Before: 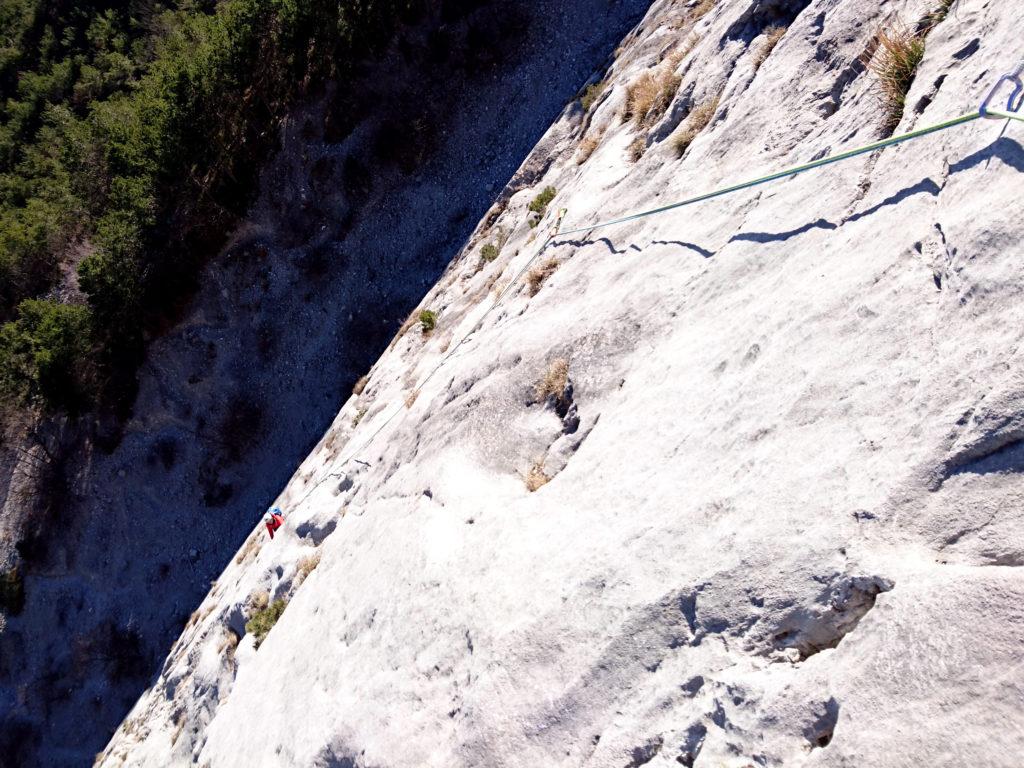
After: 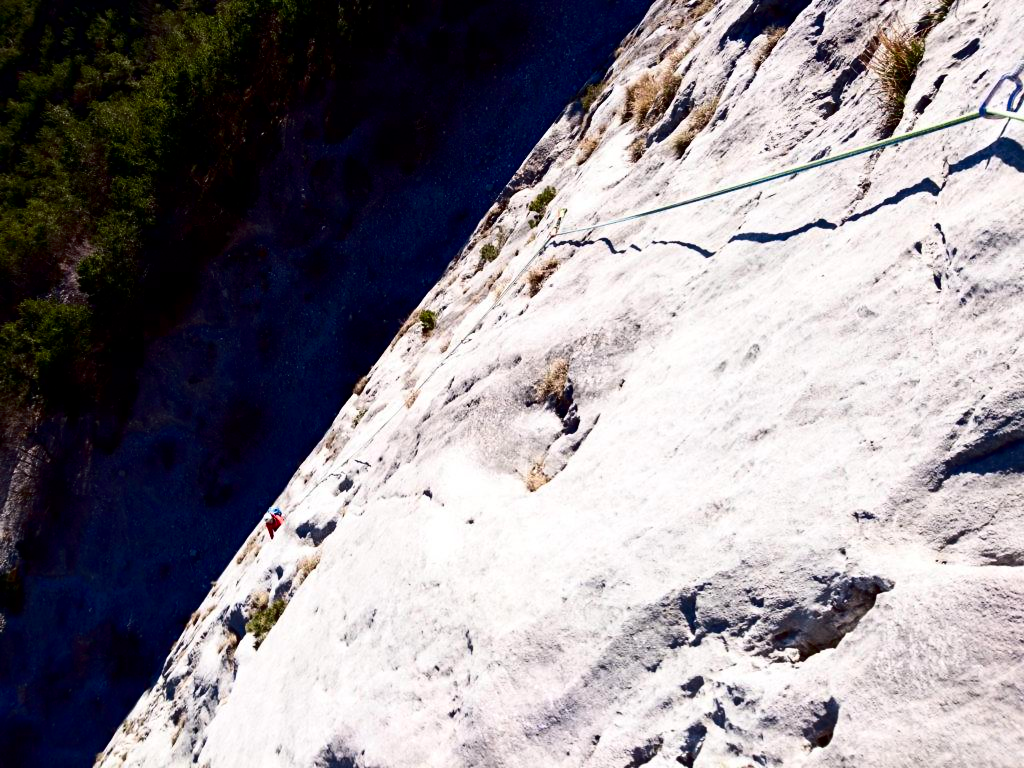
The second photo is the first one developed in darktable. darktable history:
contrast brightness saturation: contrast 0.237, brightness -0.223, saturation 0.139
